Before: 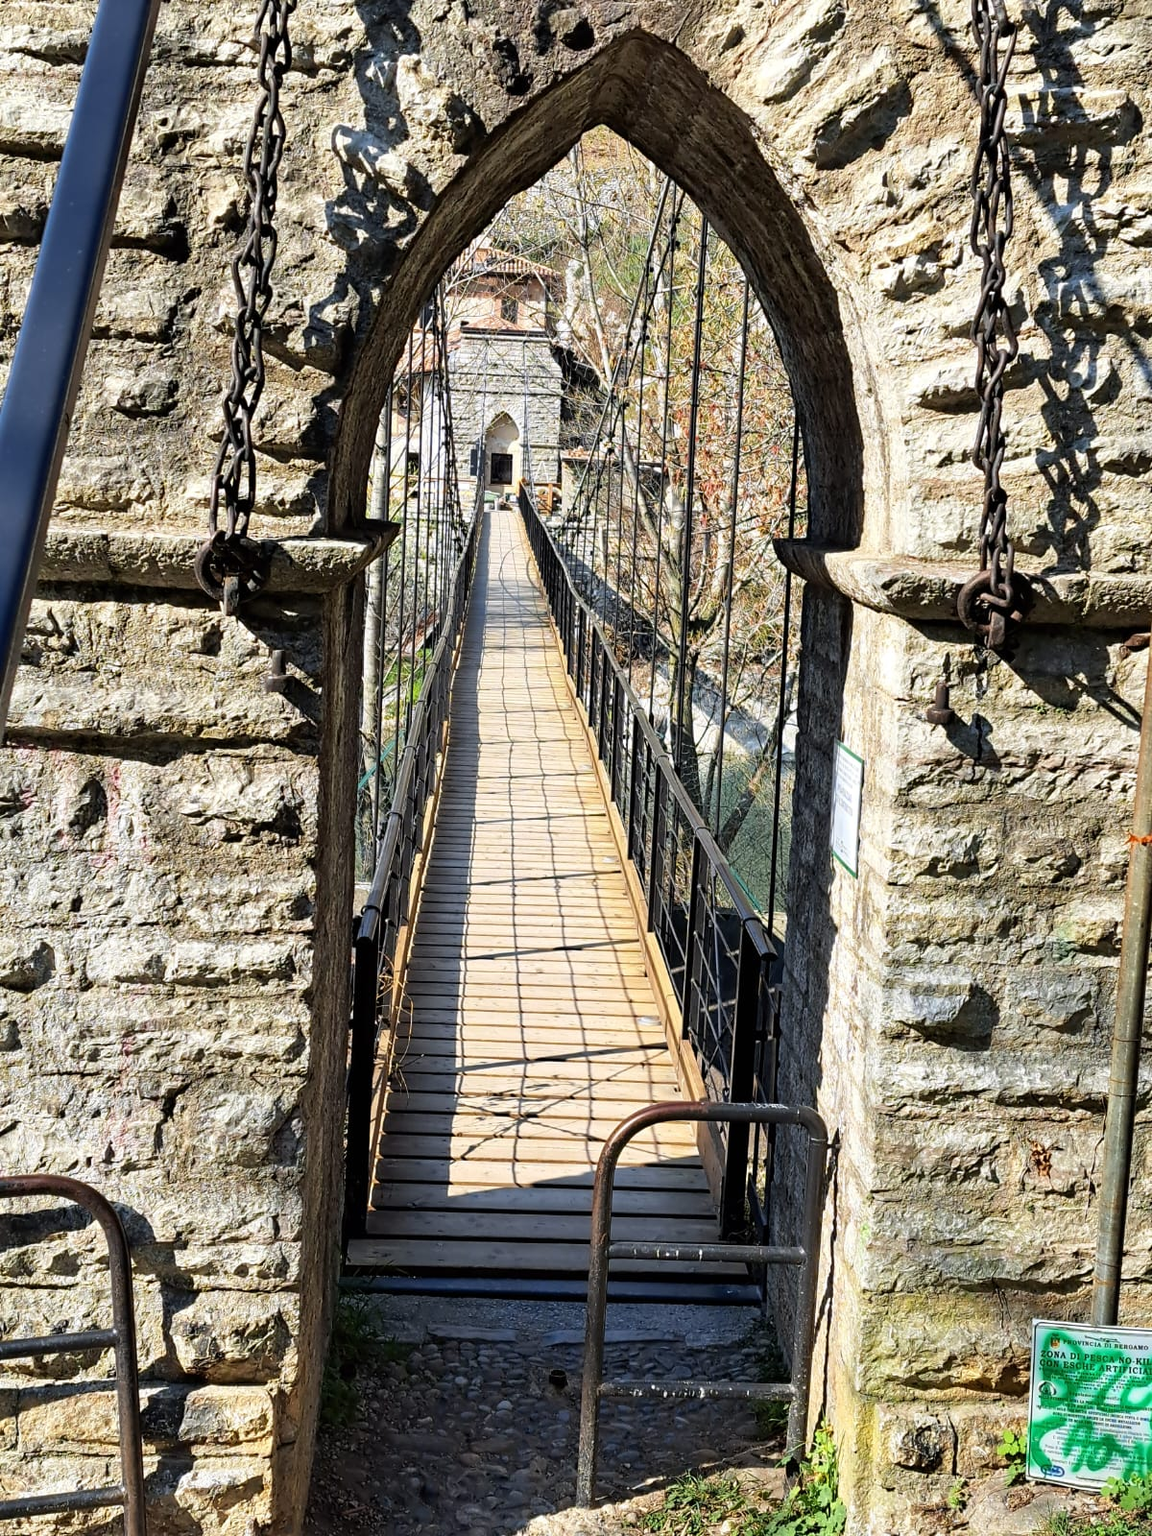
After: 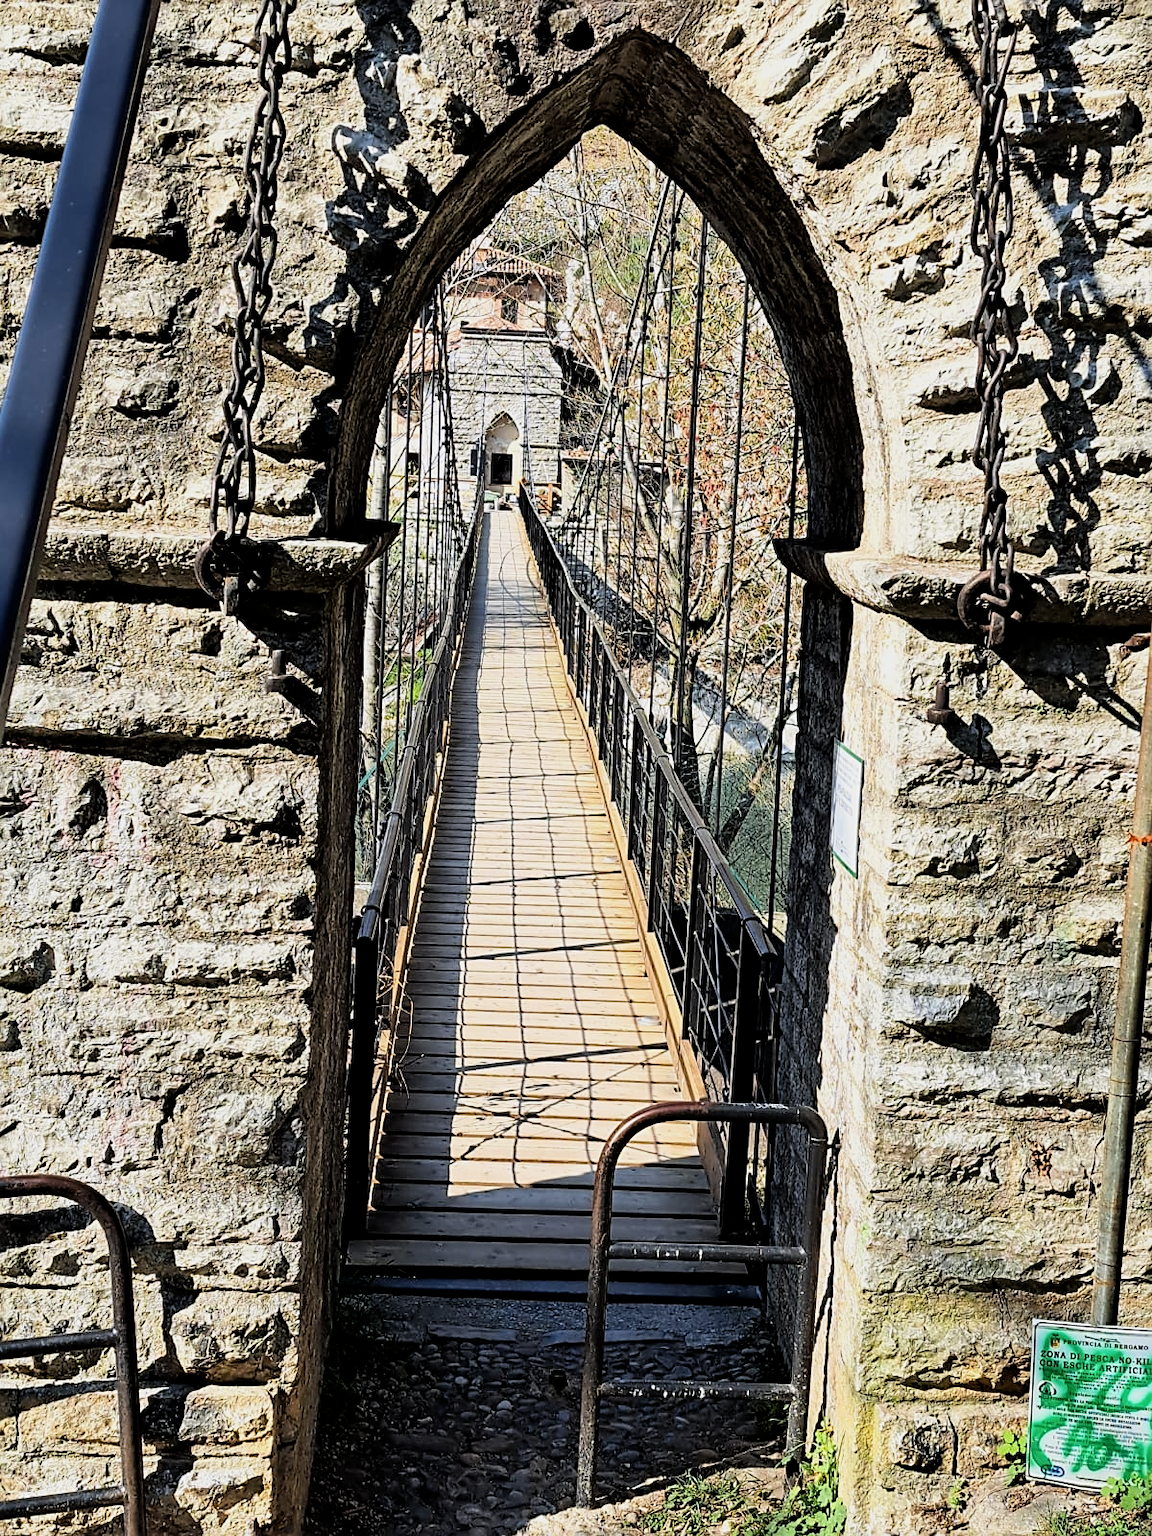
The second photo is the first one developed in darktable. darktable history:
filmic rgb: middle gray luminance 12.93%, black relative exposure -10.1 EV, white relative exposure 3.47 EV, target black luminance 0%, hardness 5.72, latitude 44.92%, contrast 1.231, highlights saturation mix 6.18%, shadows ↔ highlights balance 26.8%
sharpen: on, module defaults
